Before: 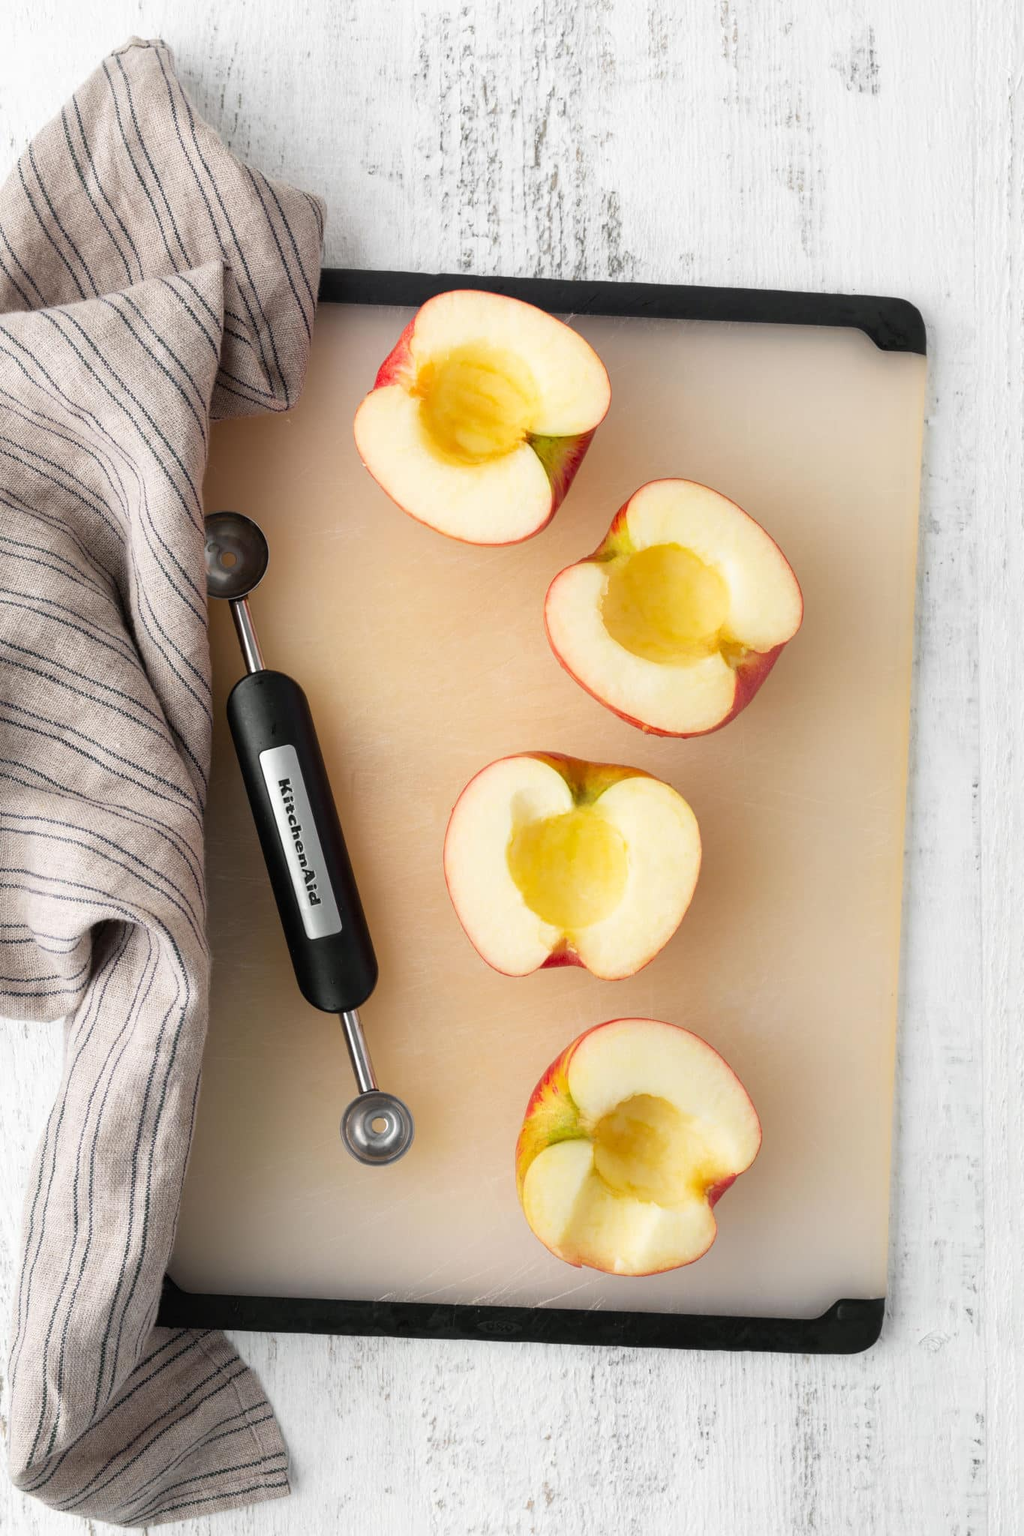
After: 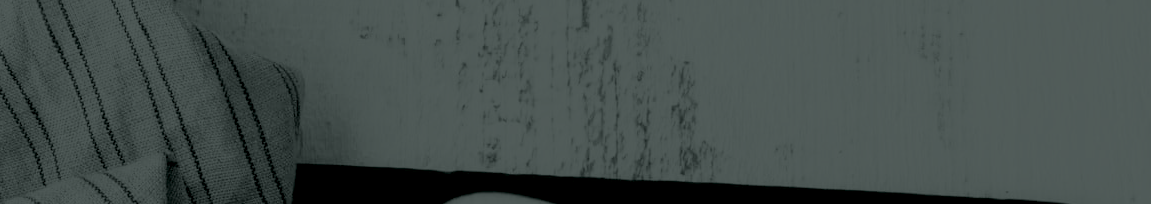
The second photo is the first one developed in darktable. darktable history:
crop and rotate: left 9.644%, top 9.491%, right 6.021%, bottom 80.509%
base curve: curves: ch0 [(0, 0) (0.036, 0.025) (0.121, 0.166) (0.206, 0.329) (0.605, 0.79) (1, 1)], preserve colors none
colorize: hue 90°, saturation 19%, lightness 1.59%, version 1
